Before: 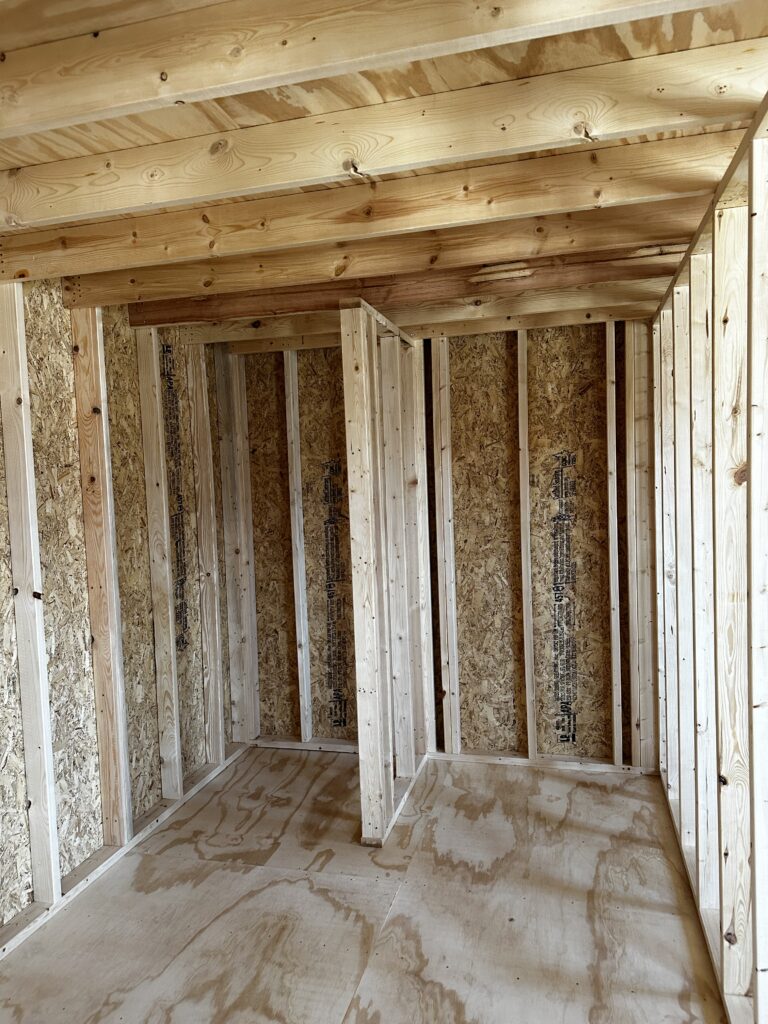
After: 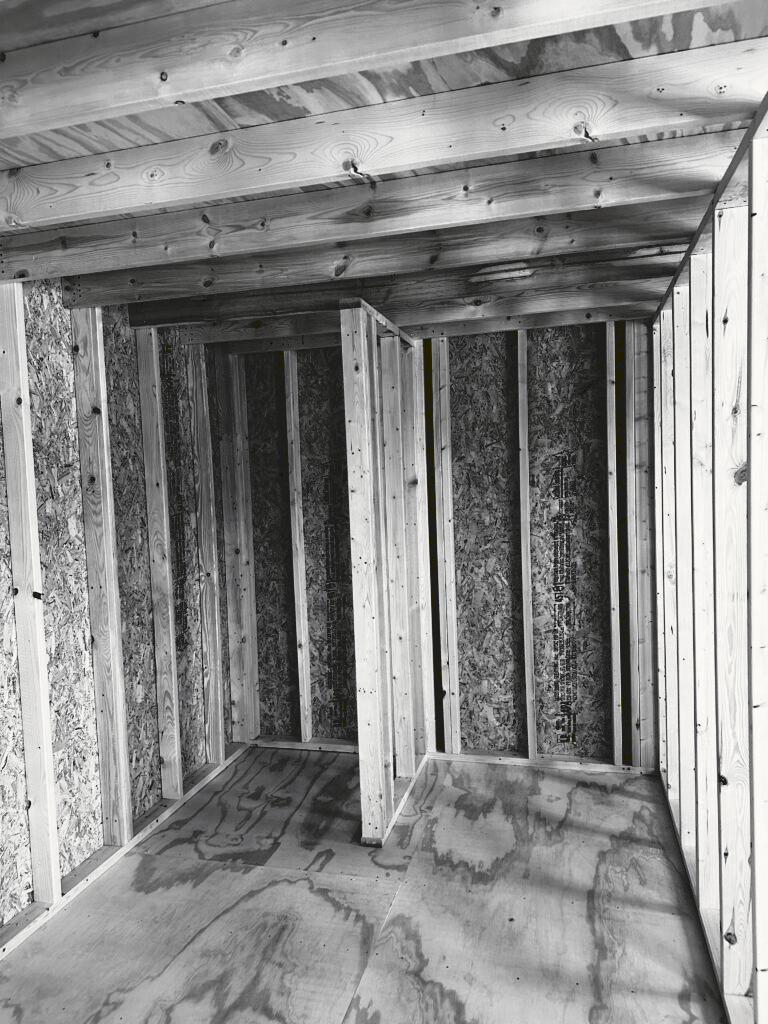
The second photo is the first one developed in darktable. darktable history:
tone curve: curves: ch0 [(0, 0) (0.003, 0.103) (0.011, 0.103) (0.025, 0.105) (0.044, 0.108) (0.069, 0.108) (0.1, 0.111) (0.136, 0.121) (0.177, 0.145) (0.224, 0.174) (0.277, 0.223) (0.335, 0.289) (0.399, 0.374) (0.468, 0.47) (0.543, 0.579) (0.623, 0.687) (0.709, 0.787) (0.801, 0.879) (0.898, 0.942) (1, 1)], preserve colors none
color look up table: target L [91.64, 90.24, 85.98, 81.69, 74.42, 56.83, 55.54, 56.83, 46.97, 43.46, 37.41, 15.16, 13.71, 9.263, 201, 80.6, 75.15, 71.22, 58.12, 62.97, 54.5, 46.16, 20.79, 26.65, 19.4, 0.488, 95.84, 80.24, 72.58, 68.49, 78.43, 78.43, 49.37, 49.1, 74.05, 35.44, 25.76, 34.45, 15.16, 0.518, 95.84, 80.97, 78.07, 74.05, 68.49, 50.96, 50.17, 47.24, 24.42], target a [-0.1, -0.003, -0.002, -0.001, 0, 0.001 ×6, -0.13, 0, -0.764, 0, 0, 0, 0.001 ×5, -0.126, 0, 0, 0, -0.29, 0, 0, 0.001, 0, 0, 0.001, 0.001, 0, 0.001, 0, 0, -0.13, 0, -0.29, 0, -0.002, 0, 0.001 ×4, 0], target b [1.237, 0.024, 0.024, 0.002, 0.002, -0.005 ×5, -0.004, 1.659, -0.001, 10.25, -0.001, 0.002, 0.002, -0.005 ×5, 1.59, -0.002, -0.001, 0, 3.633, 0.002, 0.002, -0.005, 0.002, 0.002, -0.005, -0.005, 0.002, -0.005, -0.002, -0.001, 1.659, 0, 3.633, 0.002, 0.023, 0.002, -0.005 ×4, 0.005], num patches 49
